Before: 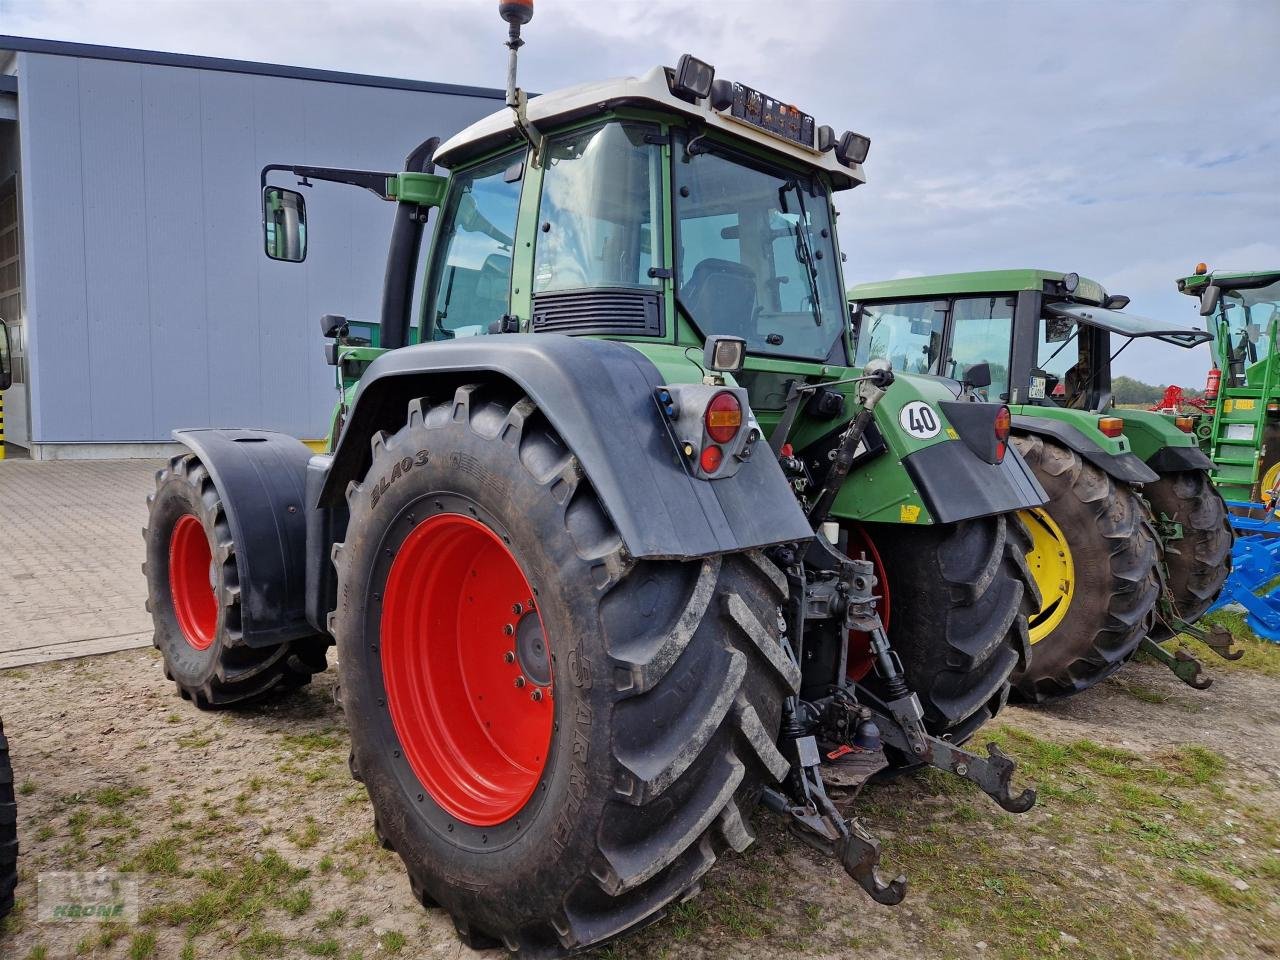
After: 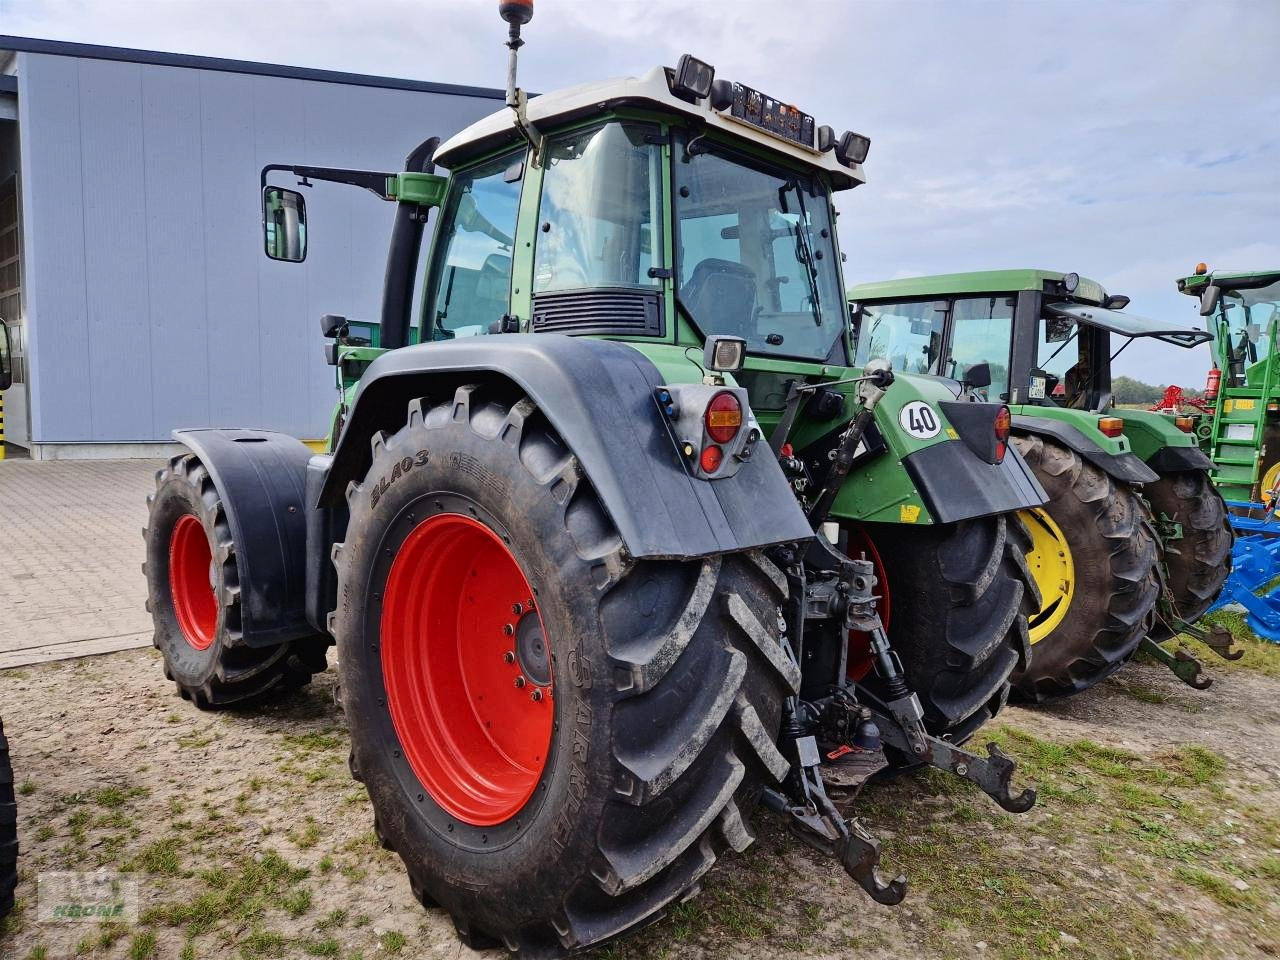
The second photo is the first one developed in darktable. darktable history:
tone curve: curves: ch0 [(0, 0) (0.003, 0.018) (0.011, 0.019) (0.025, 0.024) (0.044, 0.037) (0.069, 0.053) (0.1, 0.075) (0.136, 0.105) (0.177, 0.136) (0.224, 0.179) (0.277, 0.244) (0.335, 0.319) (0.399, 0.4) (0.468, 0.495) (0.543, 0.58) (0.623, 0.671) (0.709, 0.757) (0.801, 0.838) (0.898, 0.913) (1, 1)], color space Lab, independent channels
